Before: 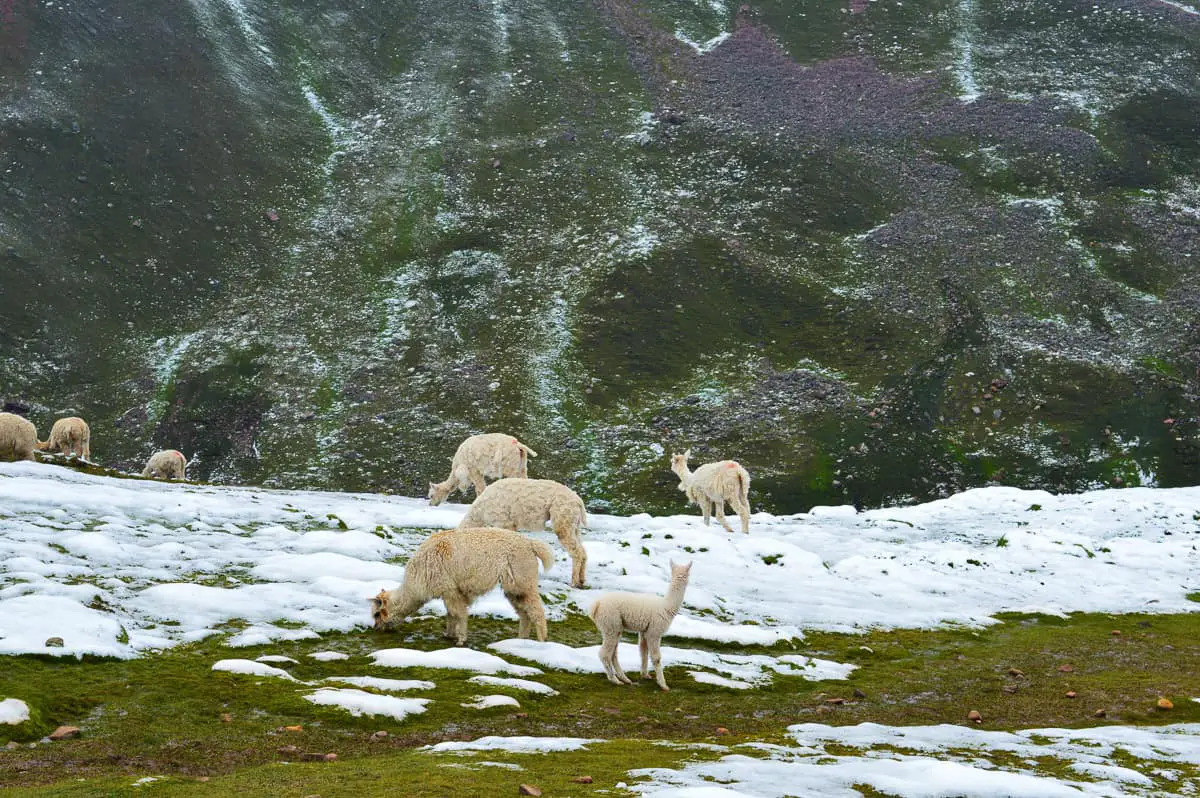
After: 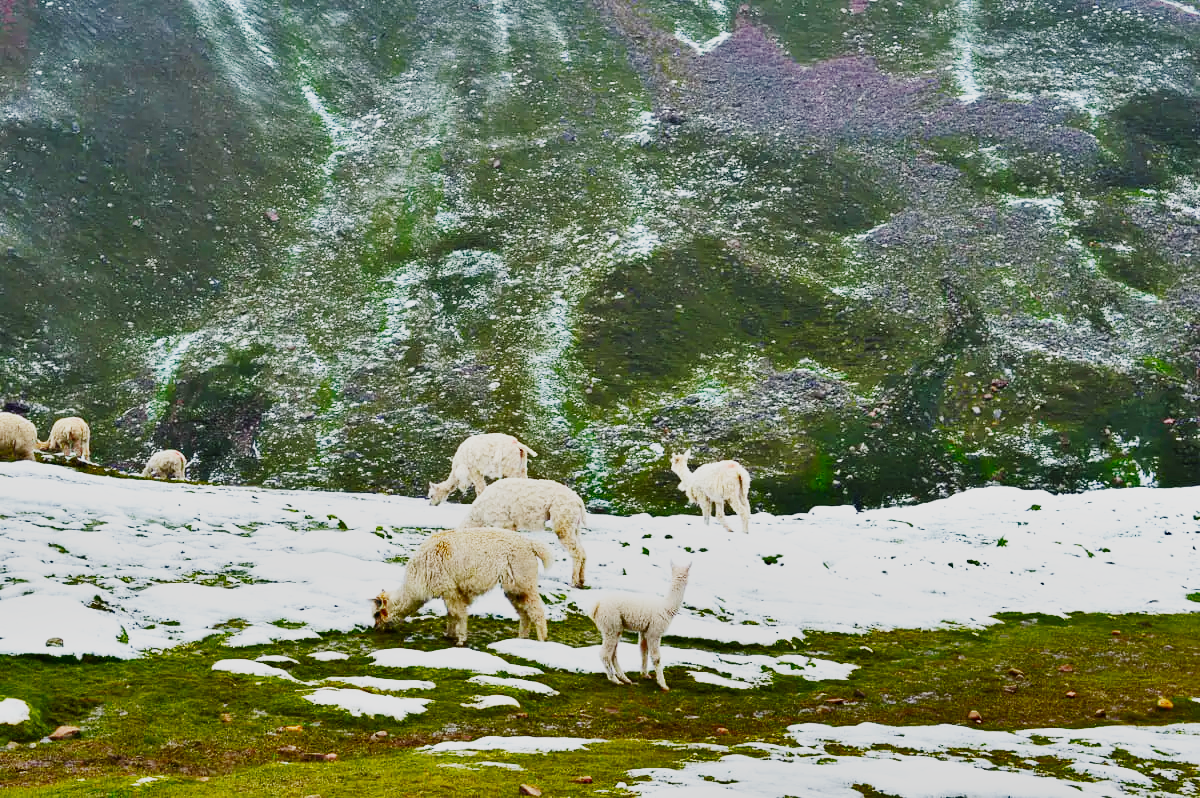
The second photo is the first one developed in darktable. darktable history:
shadows and highlights: shadows 80.49, white point adjustment -8.96, highlights -61.42, soften with gaussian
base curve: curves: ch0 [(0, 0.003) (0.001, 0.002) (0.006, 0.004) (0.02, 0.022) (0.048, 0.086) (0.094, 0.234) (0.162, 0.431) (0.258, 0.629) (0.385, 0.8) (0.548, 0.918) (0.751, 0.988) (1, 1)], preserve colors none
